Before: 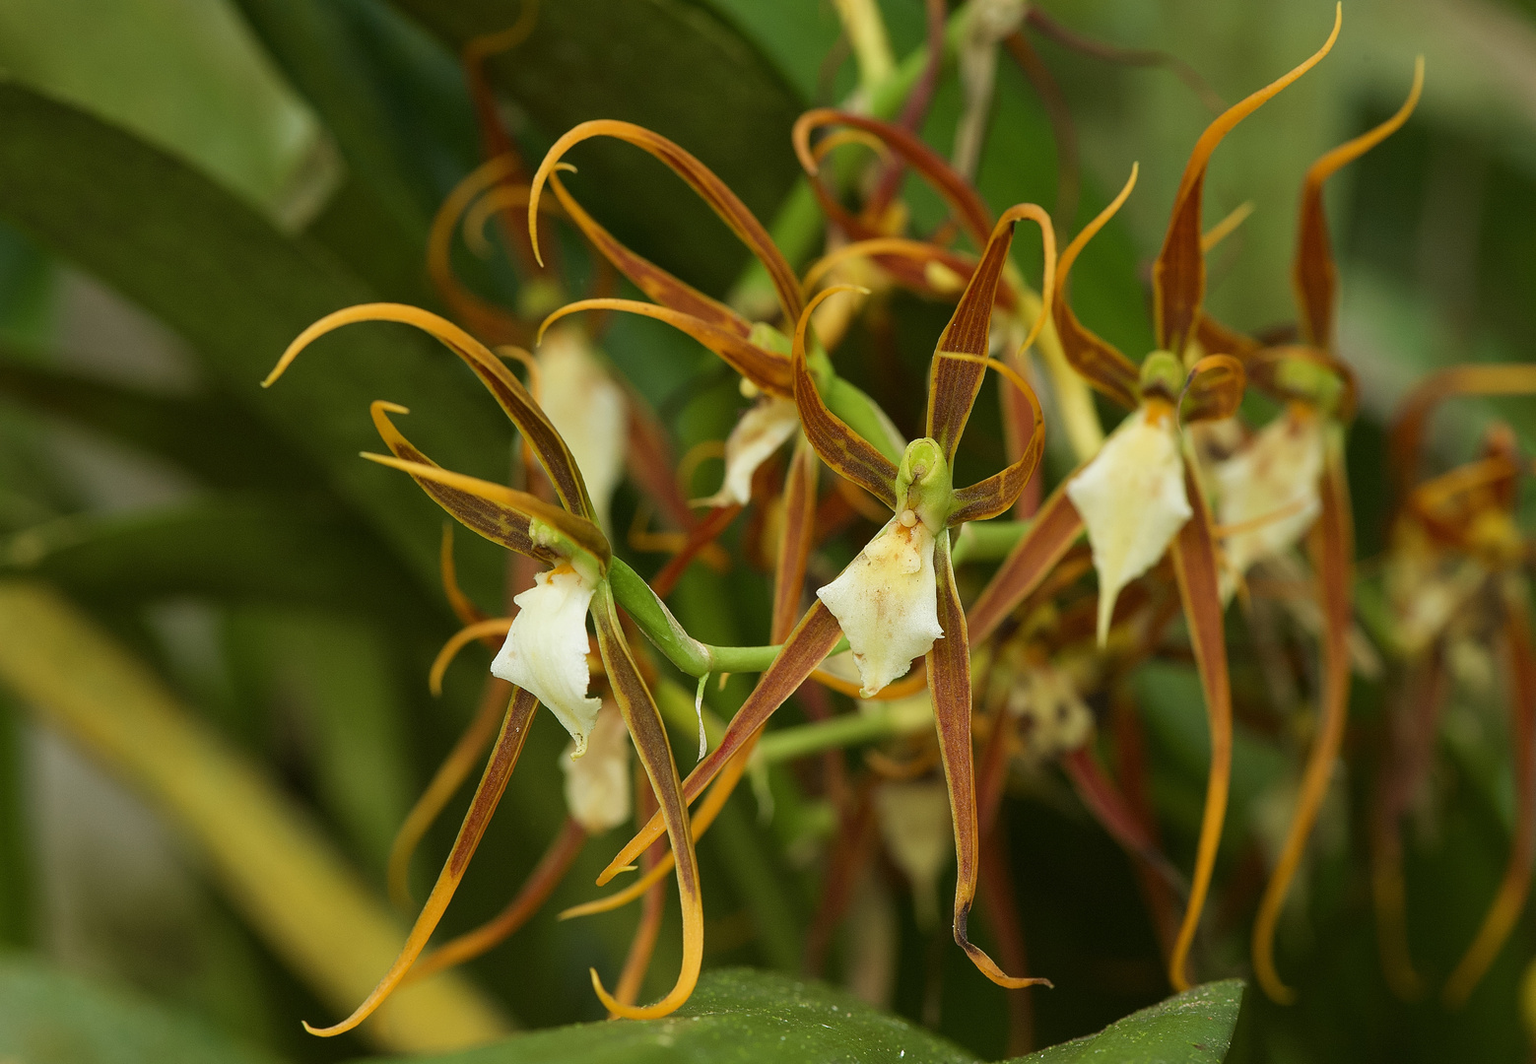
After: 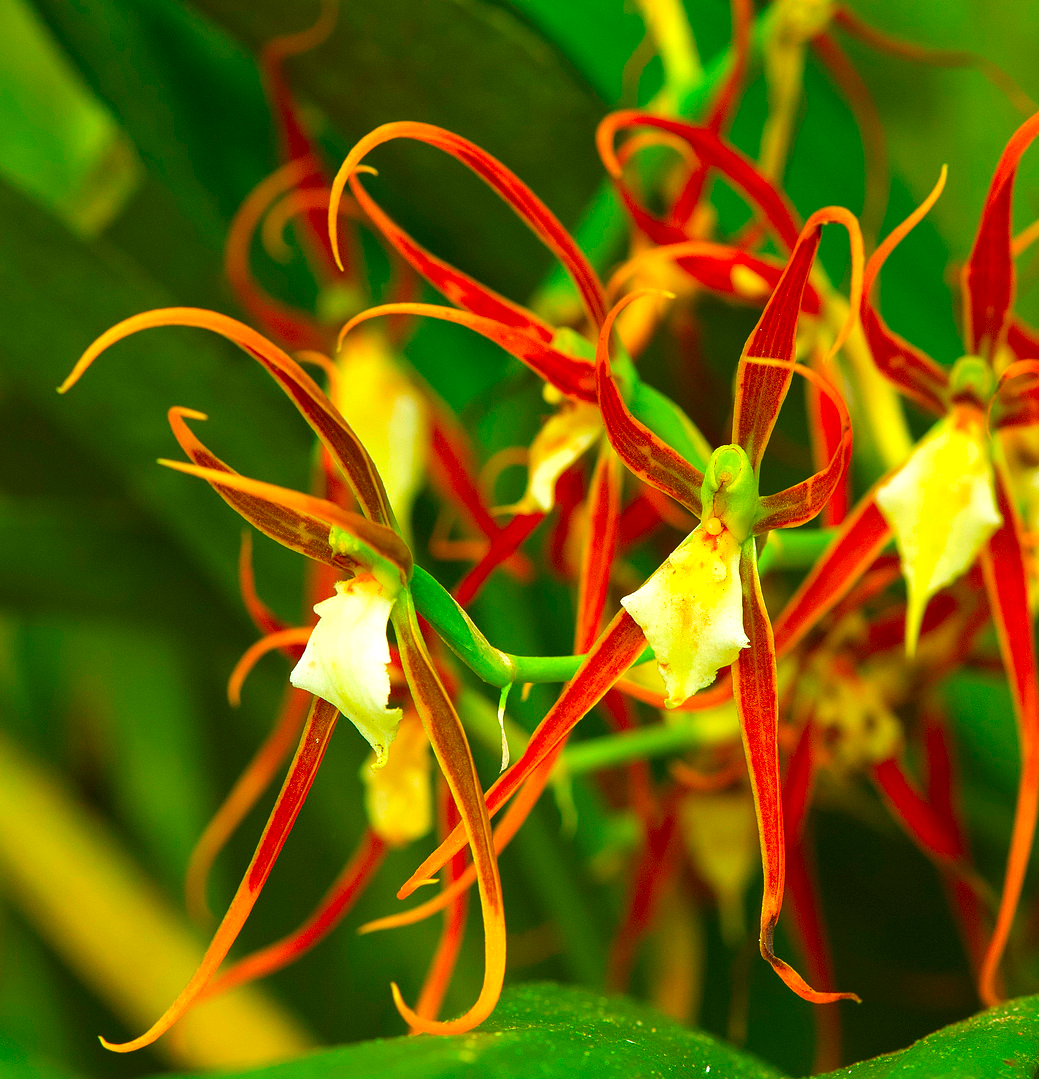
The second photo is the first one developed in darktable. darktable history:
color correction: highlights b* -0.016, saturation 2.14
crop and rotate: left 13.375%, right 19.969%
exposure: exposure 0.605 EV, compensate highlight preservation false
tone equalizer: on, module defaults
